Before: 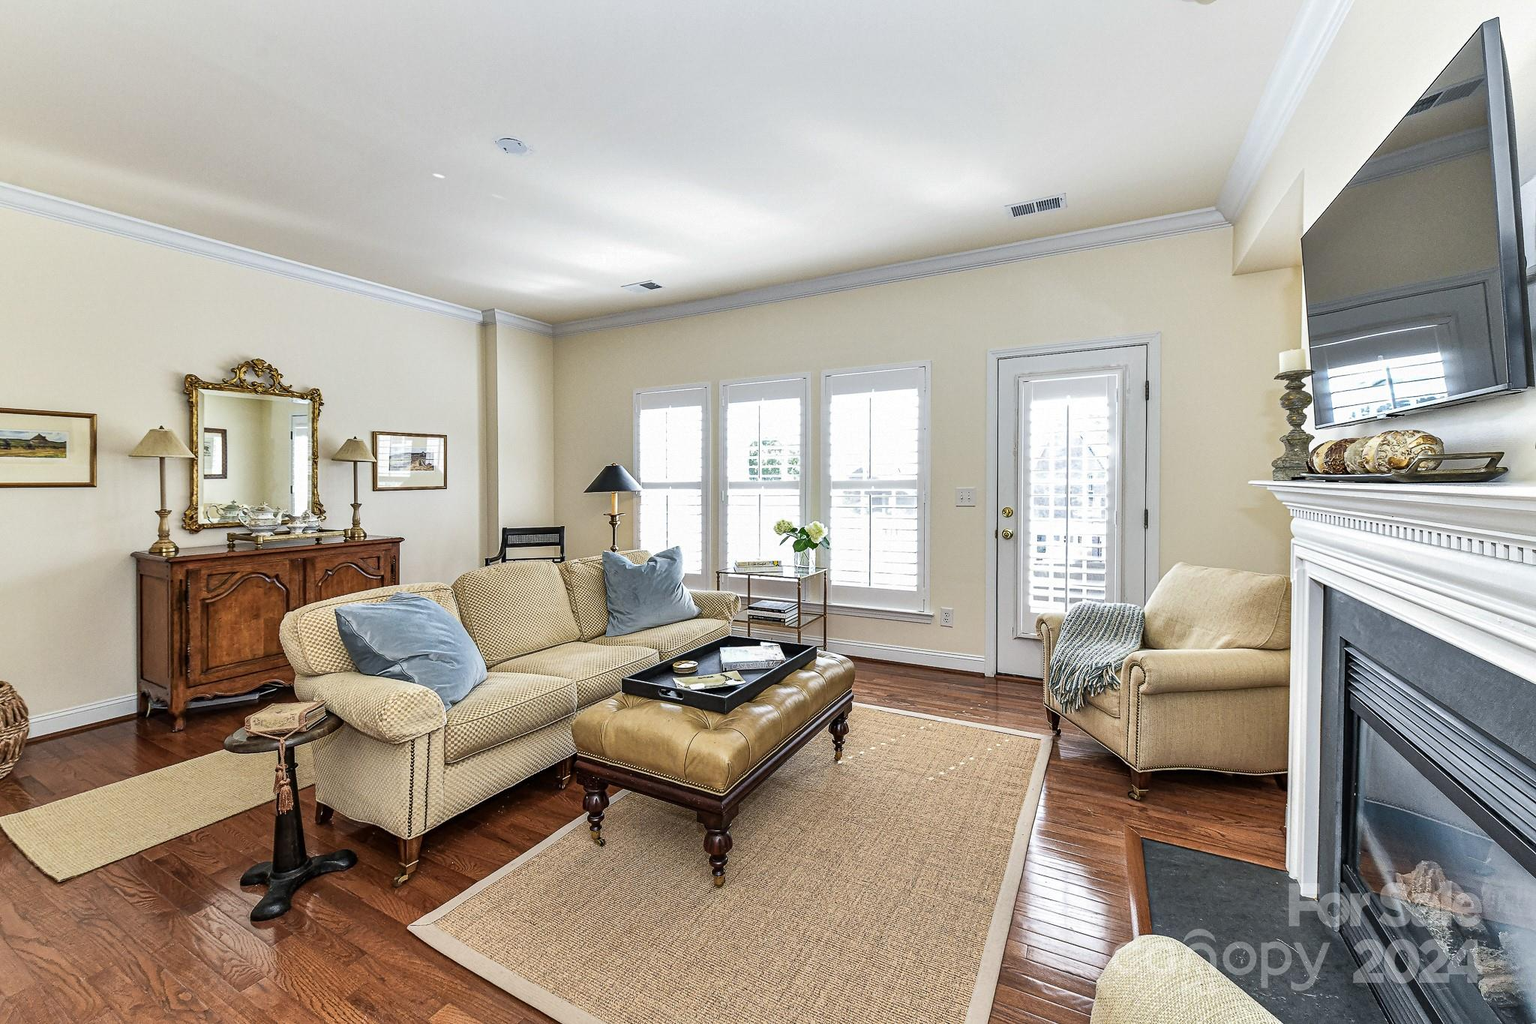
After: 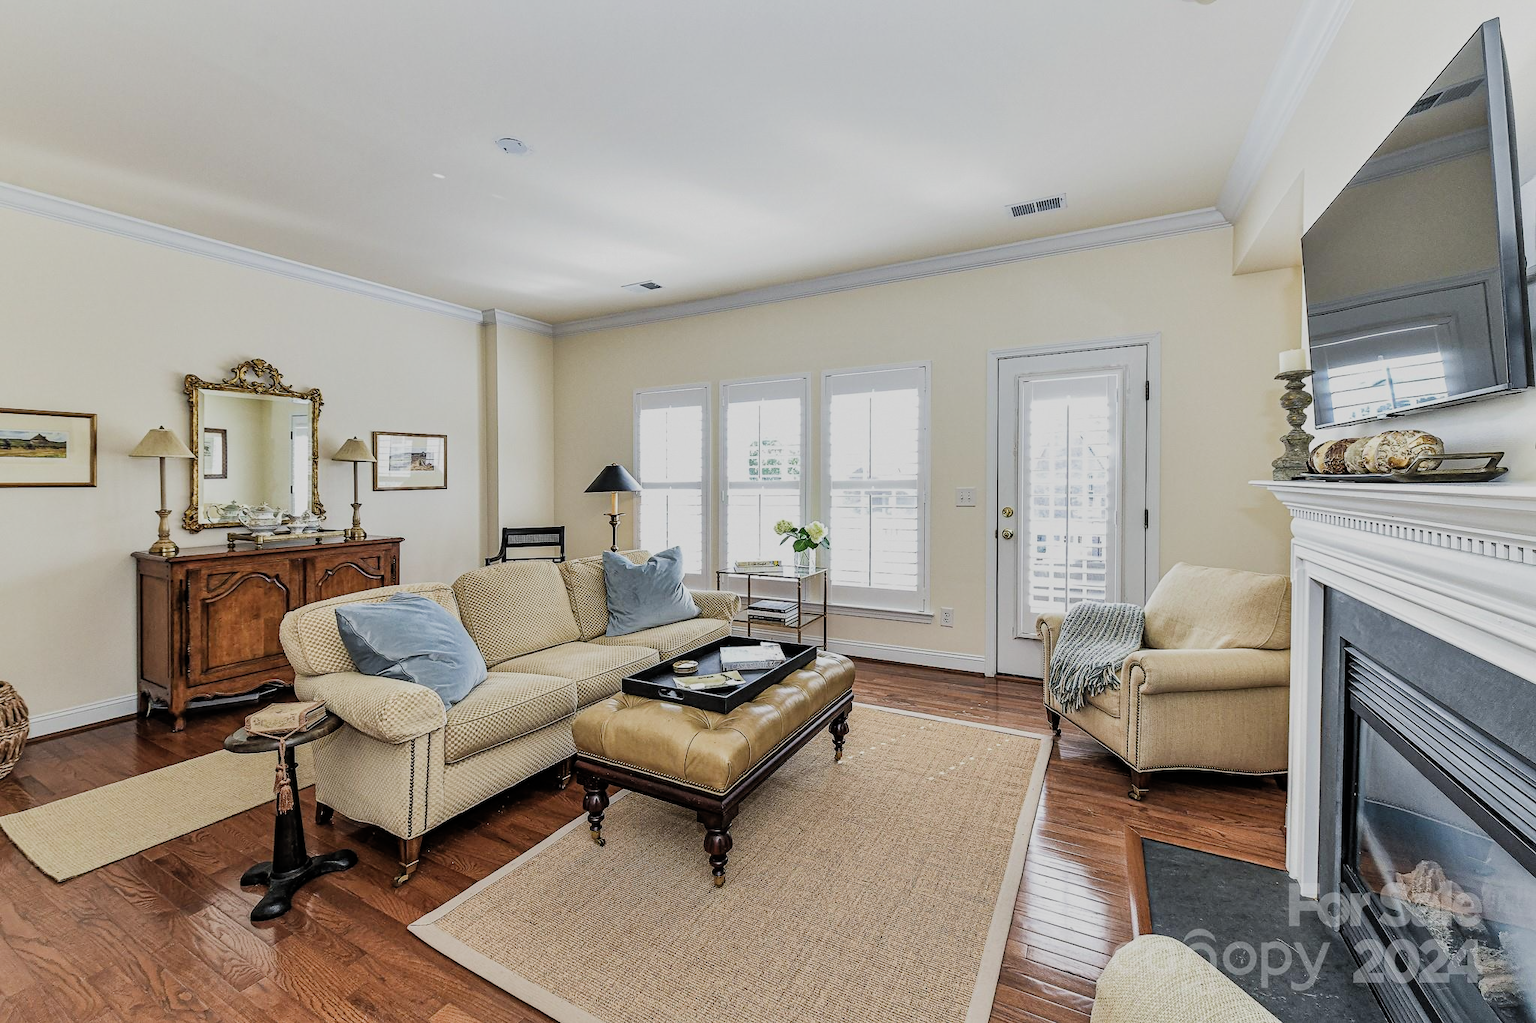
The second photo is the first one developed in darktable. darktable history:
color balance rgb: perceptual saturation grading › global saturation 0.408%, global vibrance 3.536%
filmic rgb: black relative exposure -8.03 EV, white relative exposure 4.04 EV, threshold 2.99 EV, hardness 4.12, add noise in highlights 0.001, color science v3 (2019), use custom middle-gray values true, contrast in highlights soft, enable highlight reconstruction true
